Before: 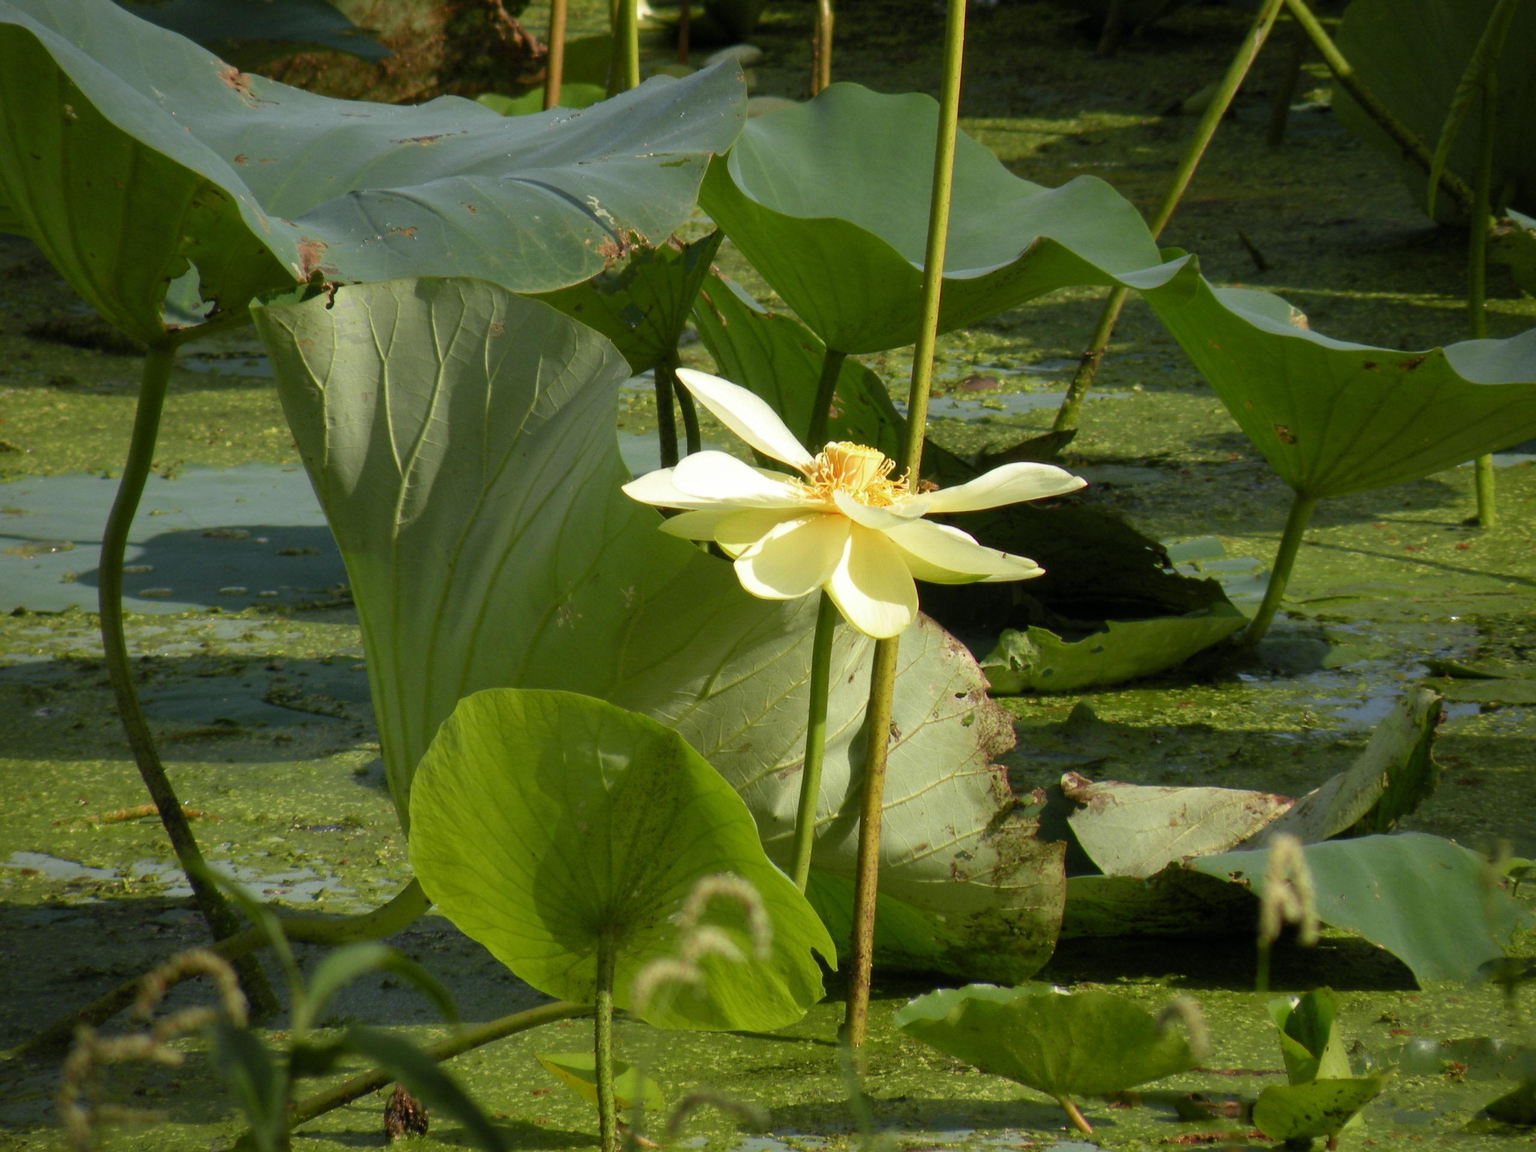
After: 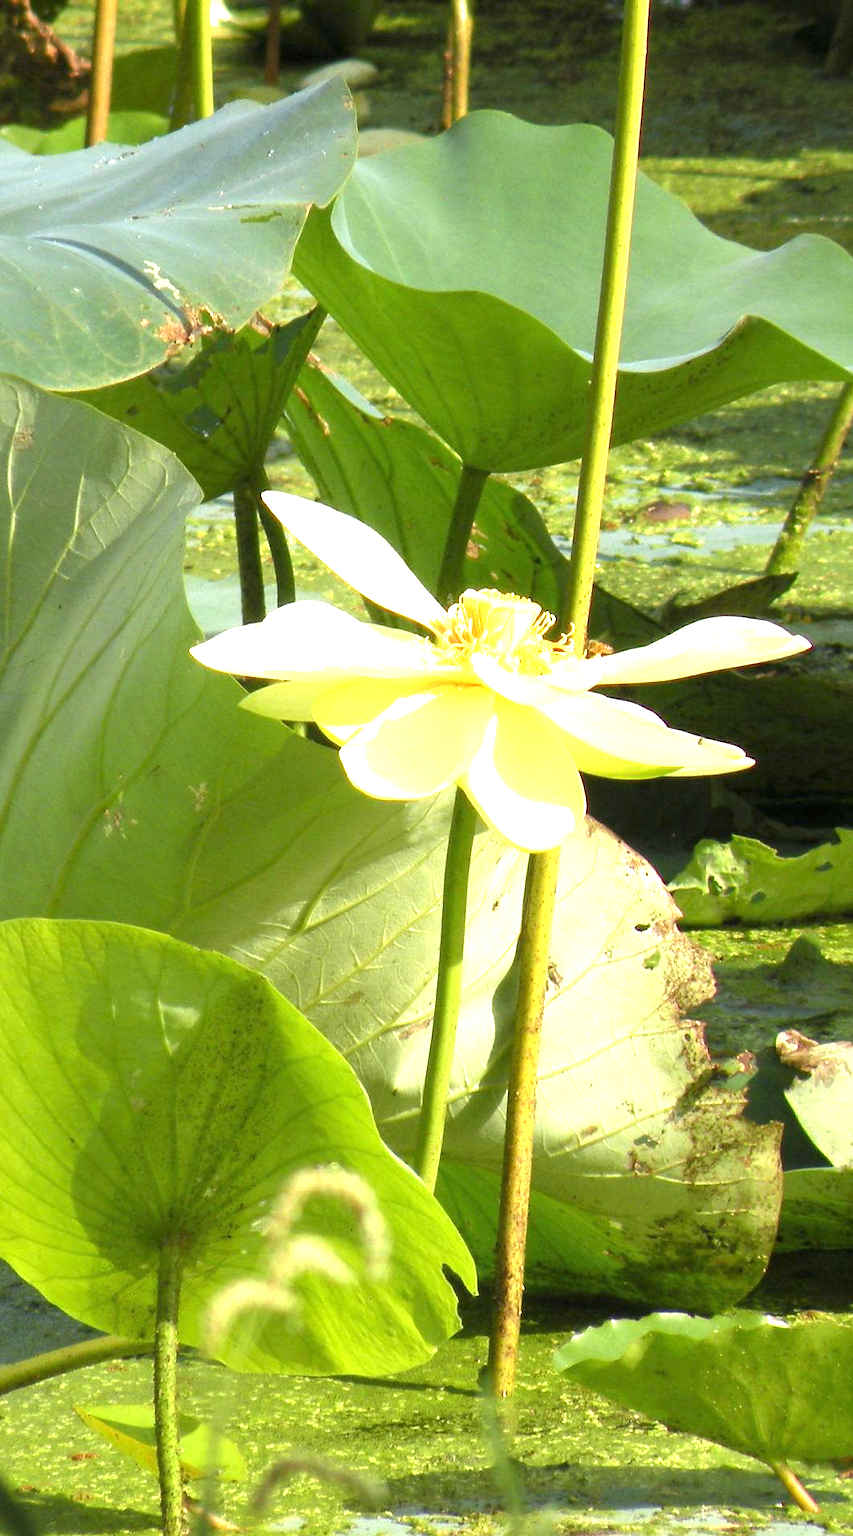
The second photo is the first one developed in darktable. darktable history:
crop: left 31.229%, right 27.105%
sharpen: radius 1, threshold 1
exposure: black level correction 0, exposure 1.625 EV, compensate exposure bias true, compensate highlight preservation false
